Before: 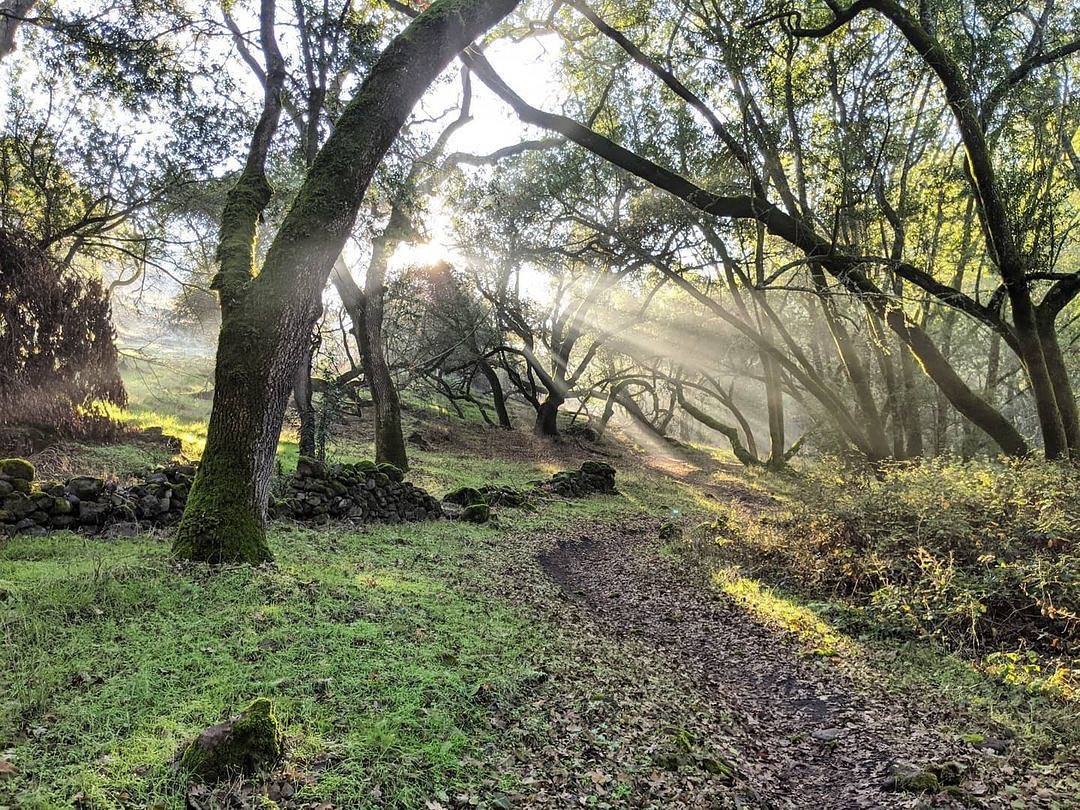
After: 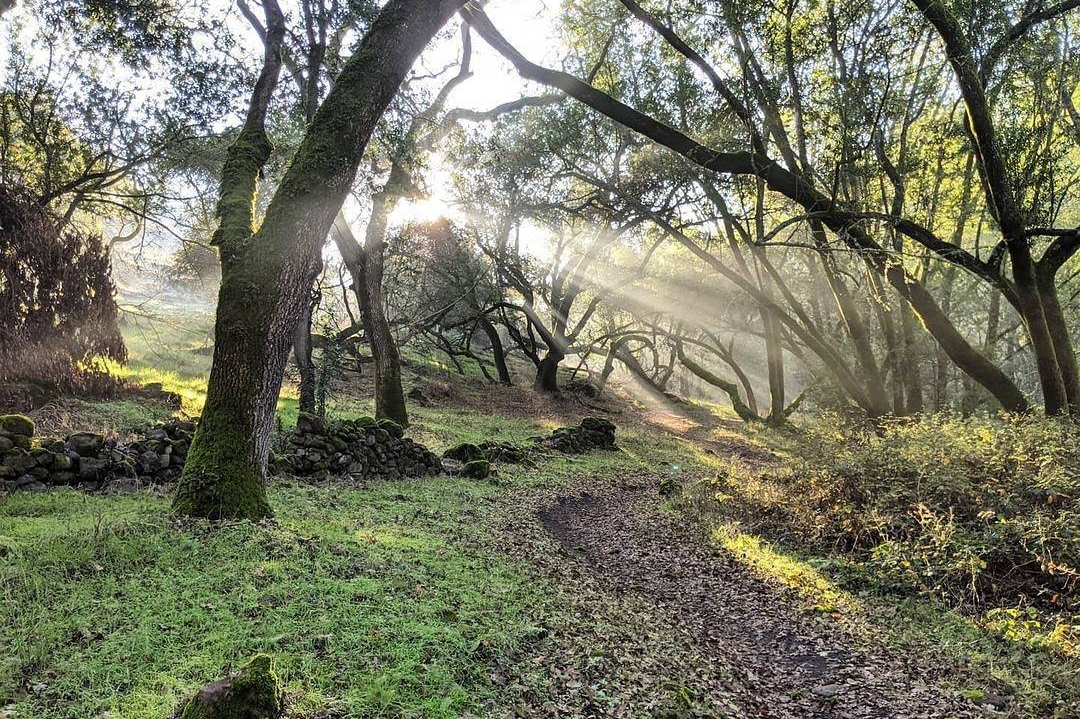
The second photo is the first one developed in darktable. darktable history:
crop and rotate: top 5.453%, bottom 5.717%
